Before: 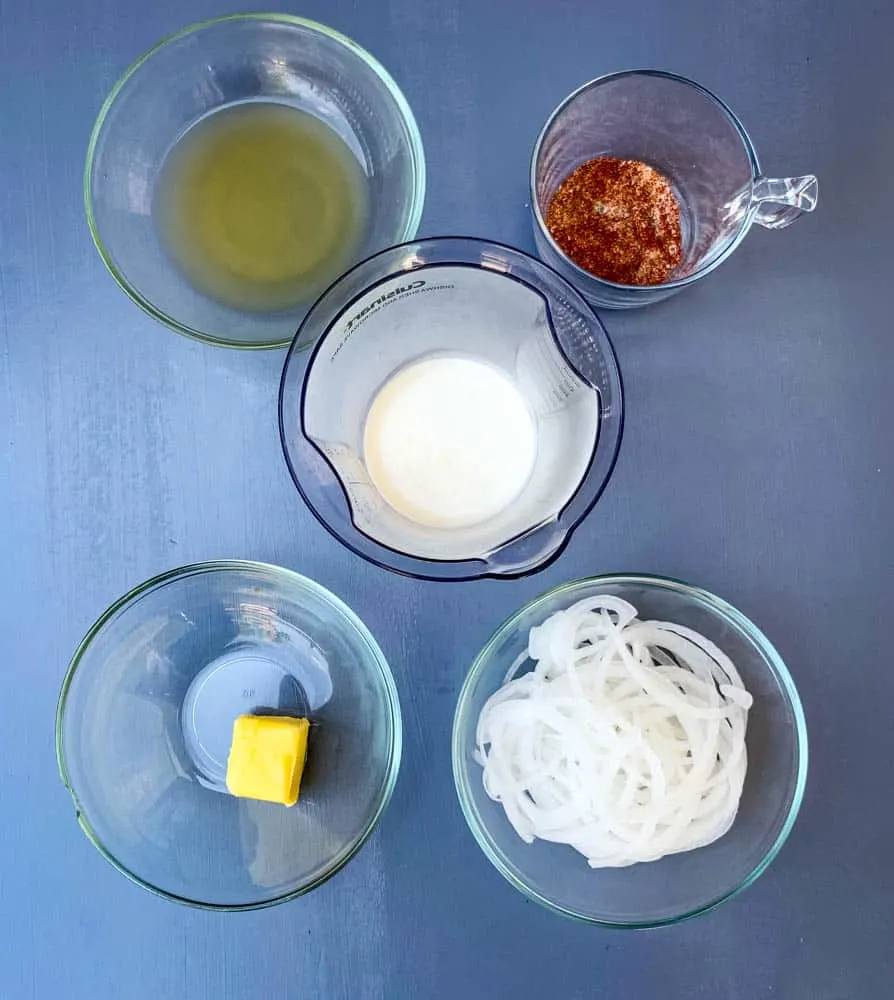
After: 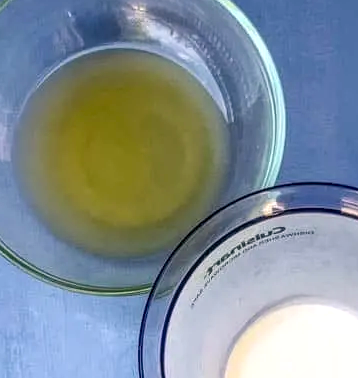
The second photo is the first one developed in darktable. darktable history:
exposure: compensate highlight preservation false
local contrast: on, module defaults
crop: left 15.739%, top 5.436%, right 44.139%, bottom 56.734%
color correction: highlights a* 3.22, highlights b* 2.09, saturation 1.24
